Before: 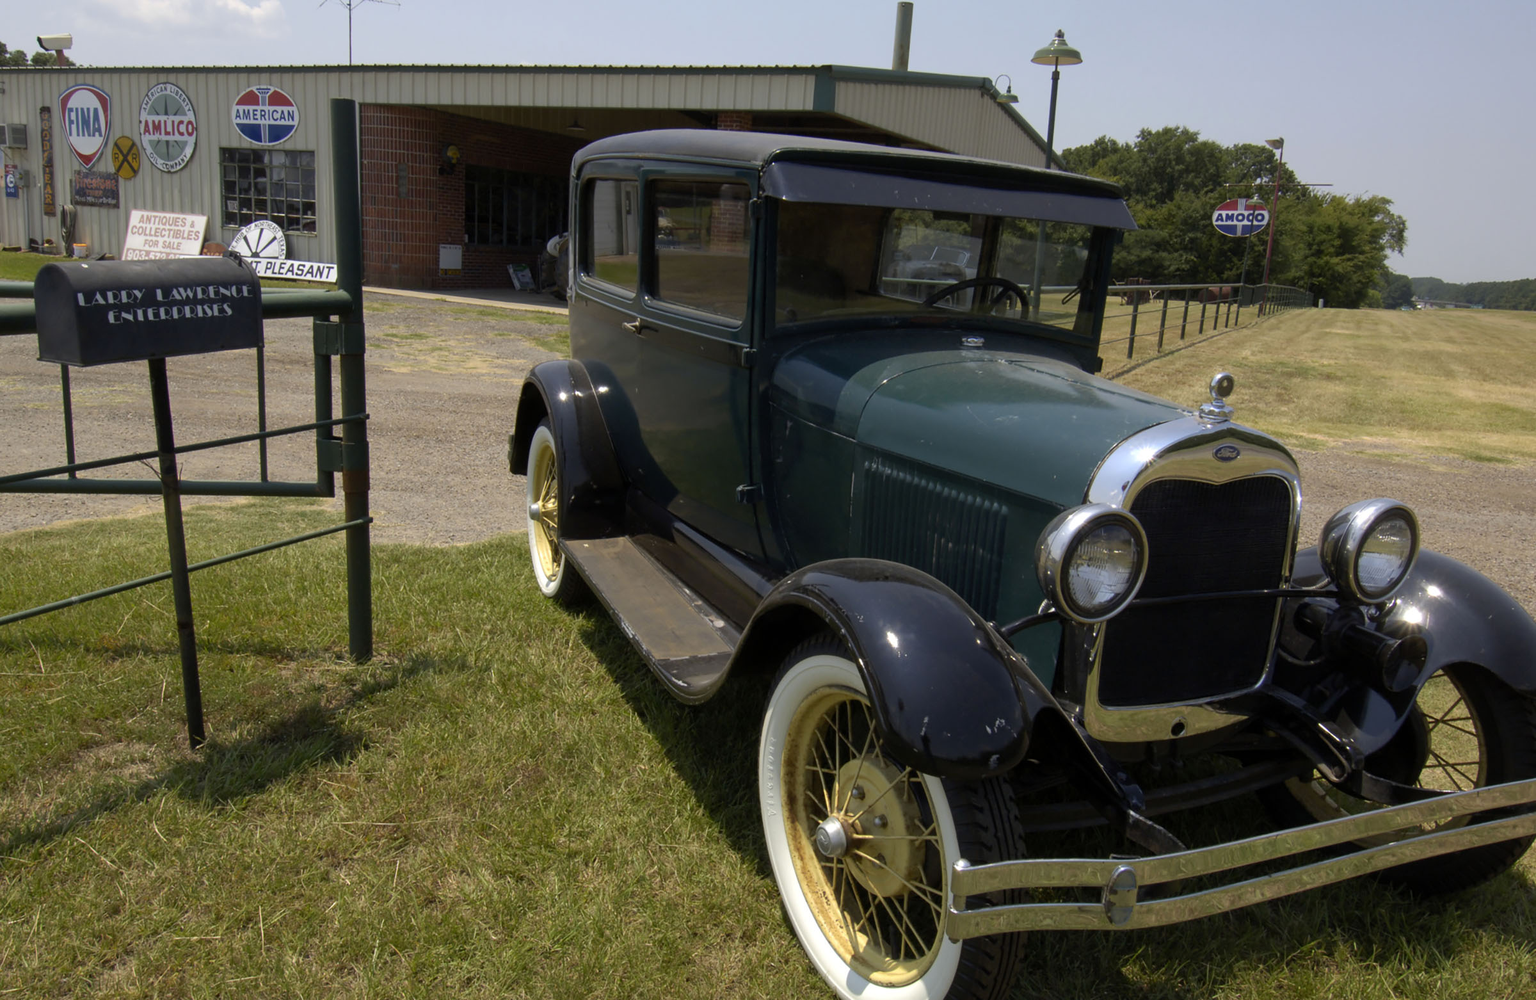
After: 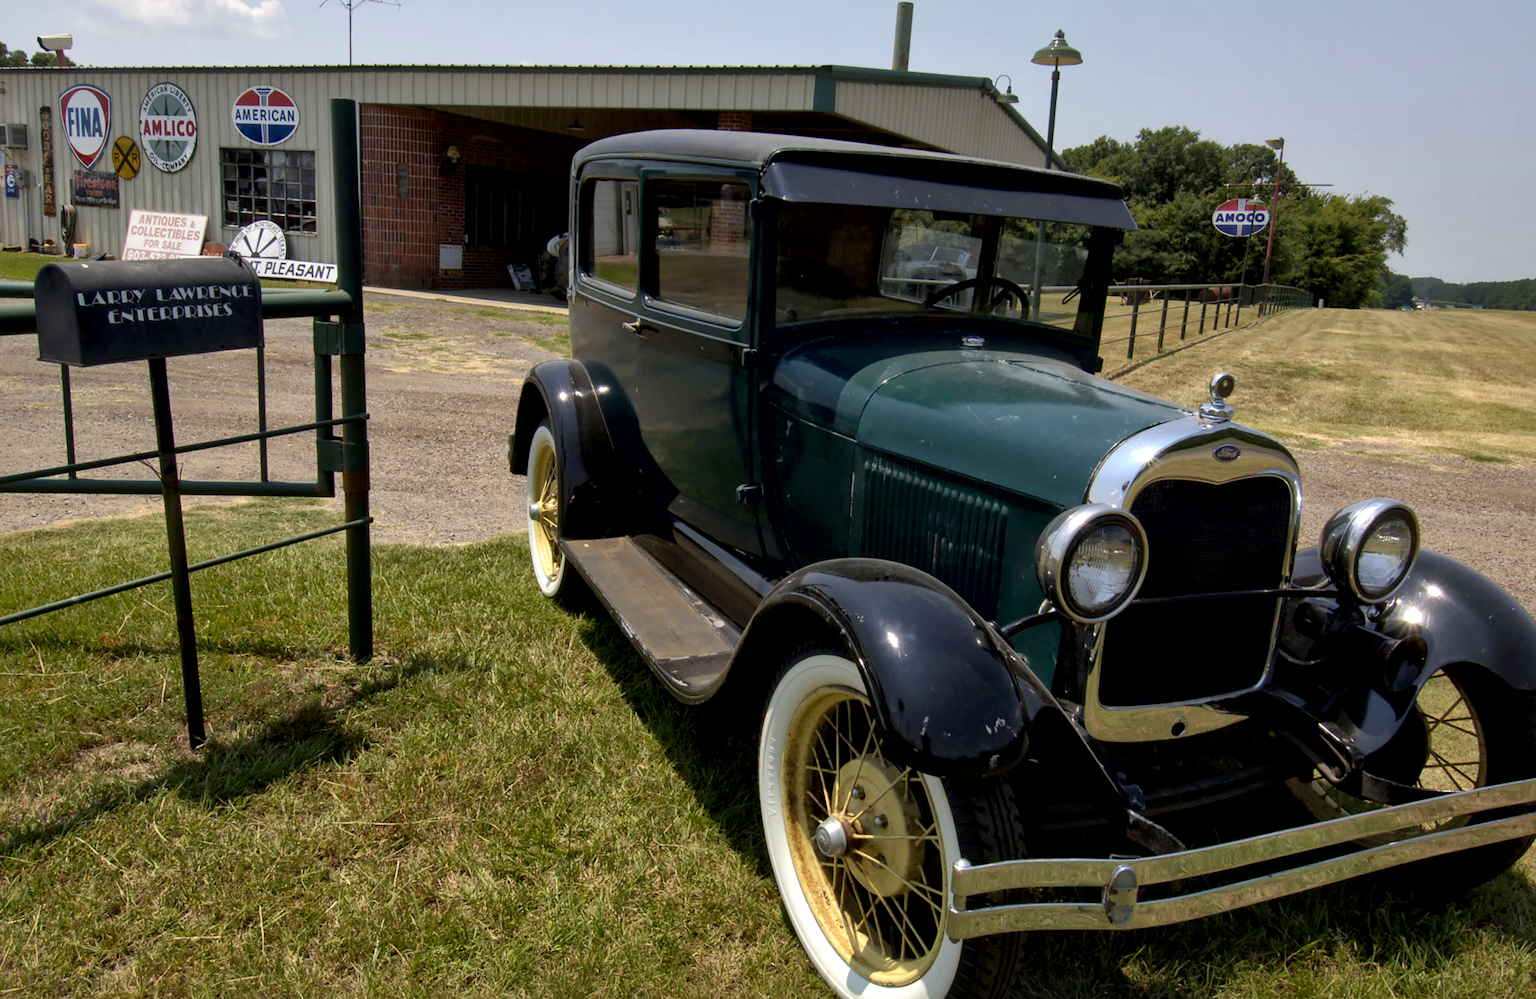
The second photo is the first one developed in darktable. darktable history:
local contrast: mode bilateral grid, contrast 19, coarseness 50, detail 171%, midtone range 0.2
